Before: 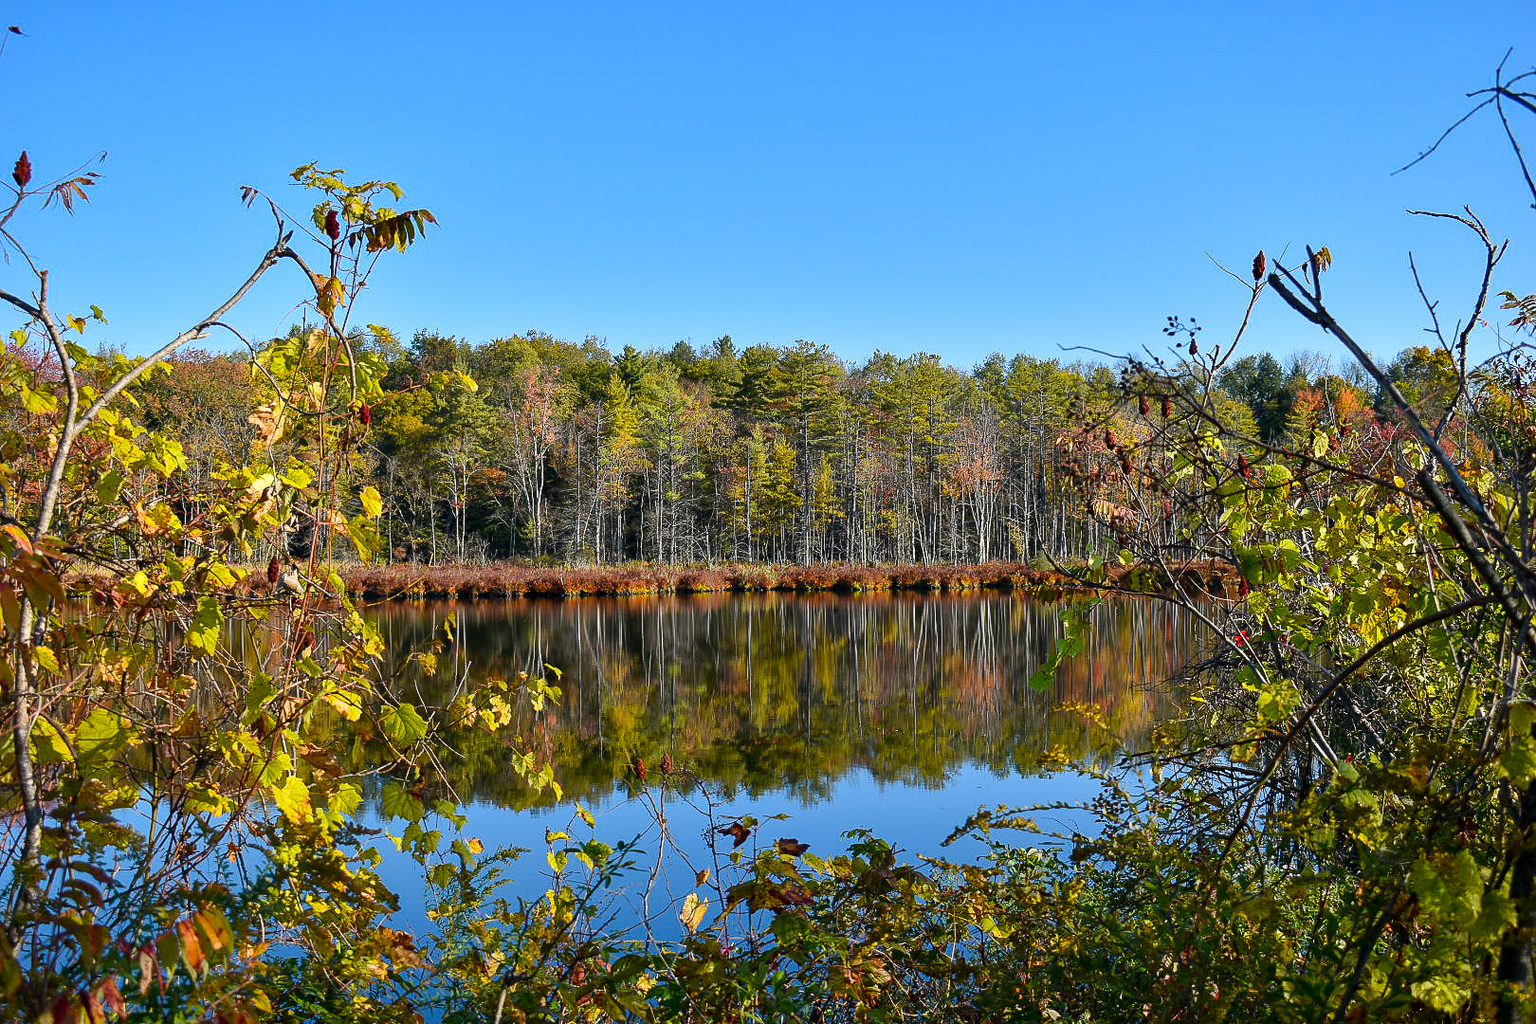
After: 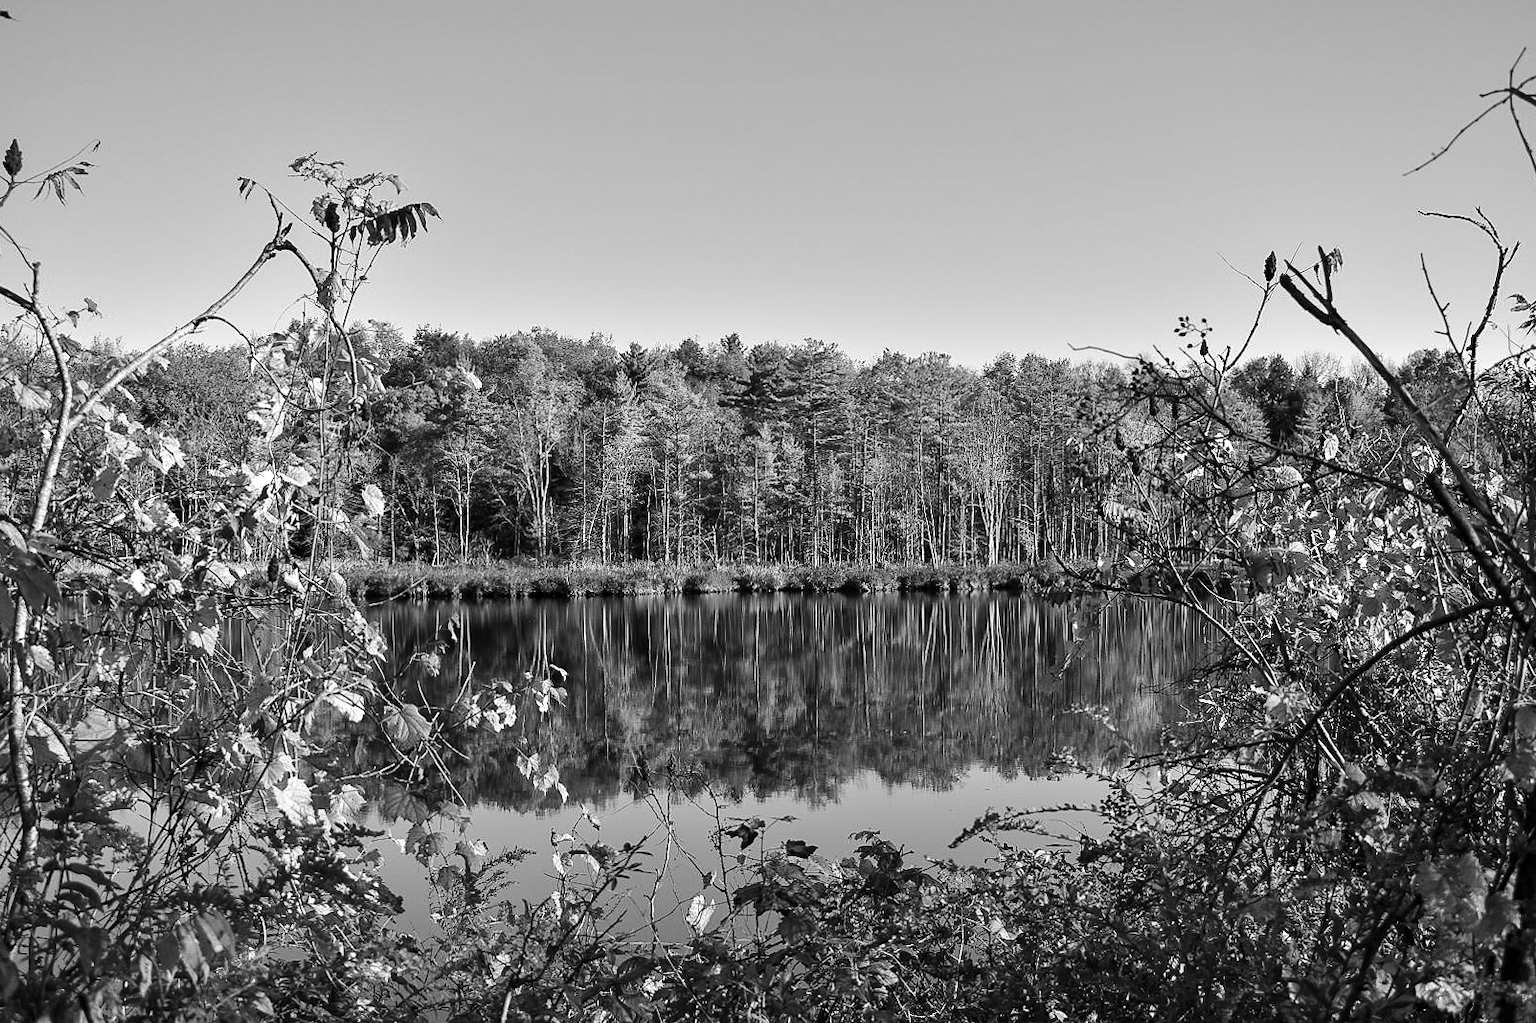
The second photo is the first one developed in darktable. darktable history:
rotate and perspective: rotation 0.174°, lens shift (vertical) 0.013, lens shift (horizontal) 0.019, shear 0.001, automatic cropping original format, crop left 0.007, crop right 0.991, crop top 0.016, crop bottom 0.997
tone equalizer: -8 EV -0.417 EV, -7 EV -0.389 EV, -6 EV -0.333 EV, -5 EV -0.222 EV, -3 EV 0.222 EV, -2 EV 0.333 EV, -1 EV 0.389 EV, +0 EV 0.417 EV, edges refinement/feathering 500, mask exposure compensation -1.57 EV, preserve details no
monochrome: on, module defaults
